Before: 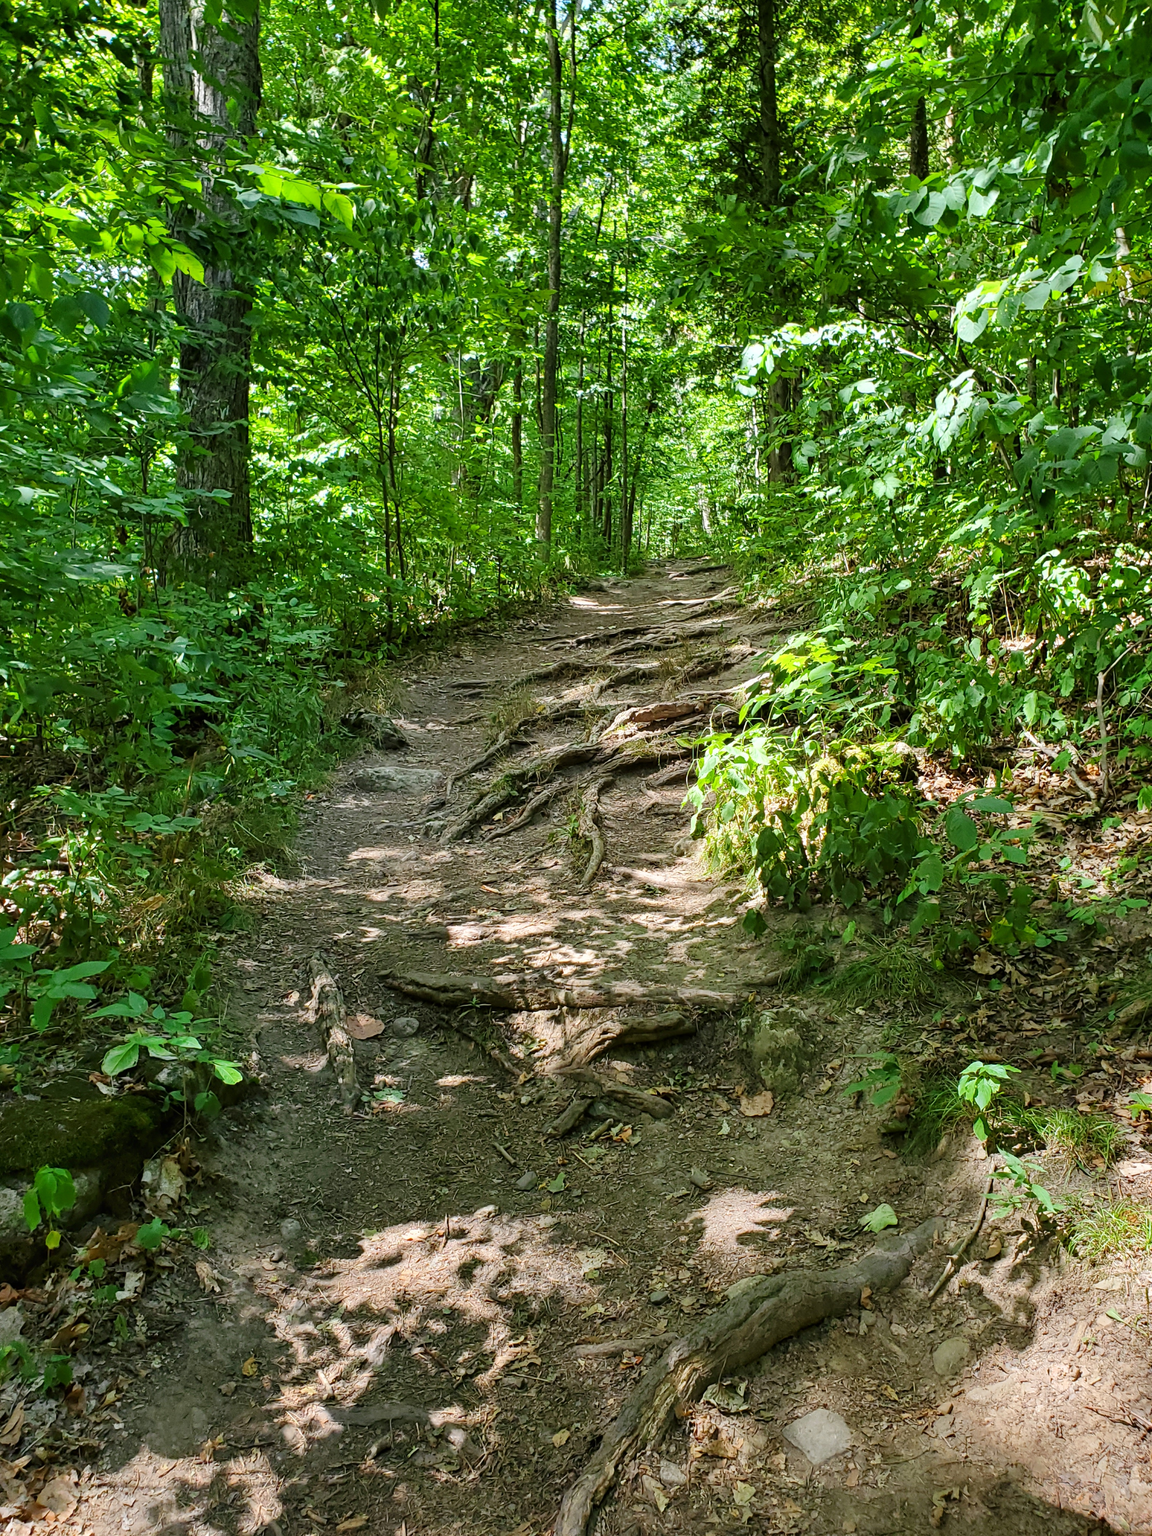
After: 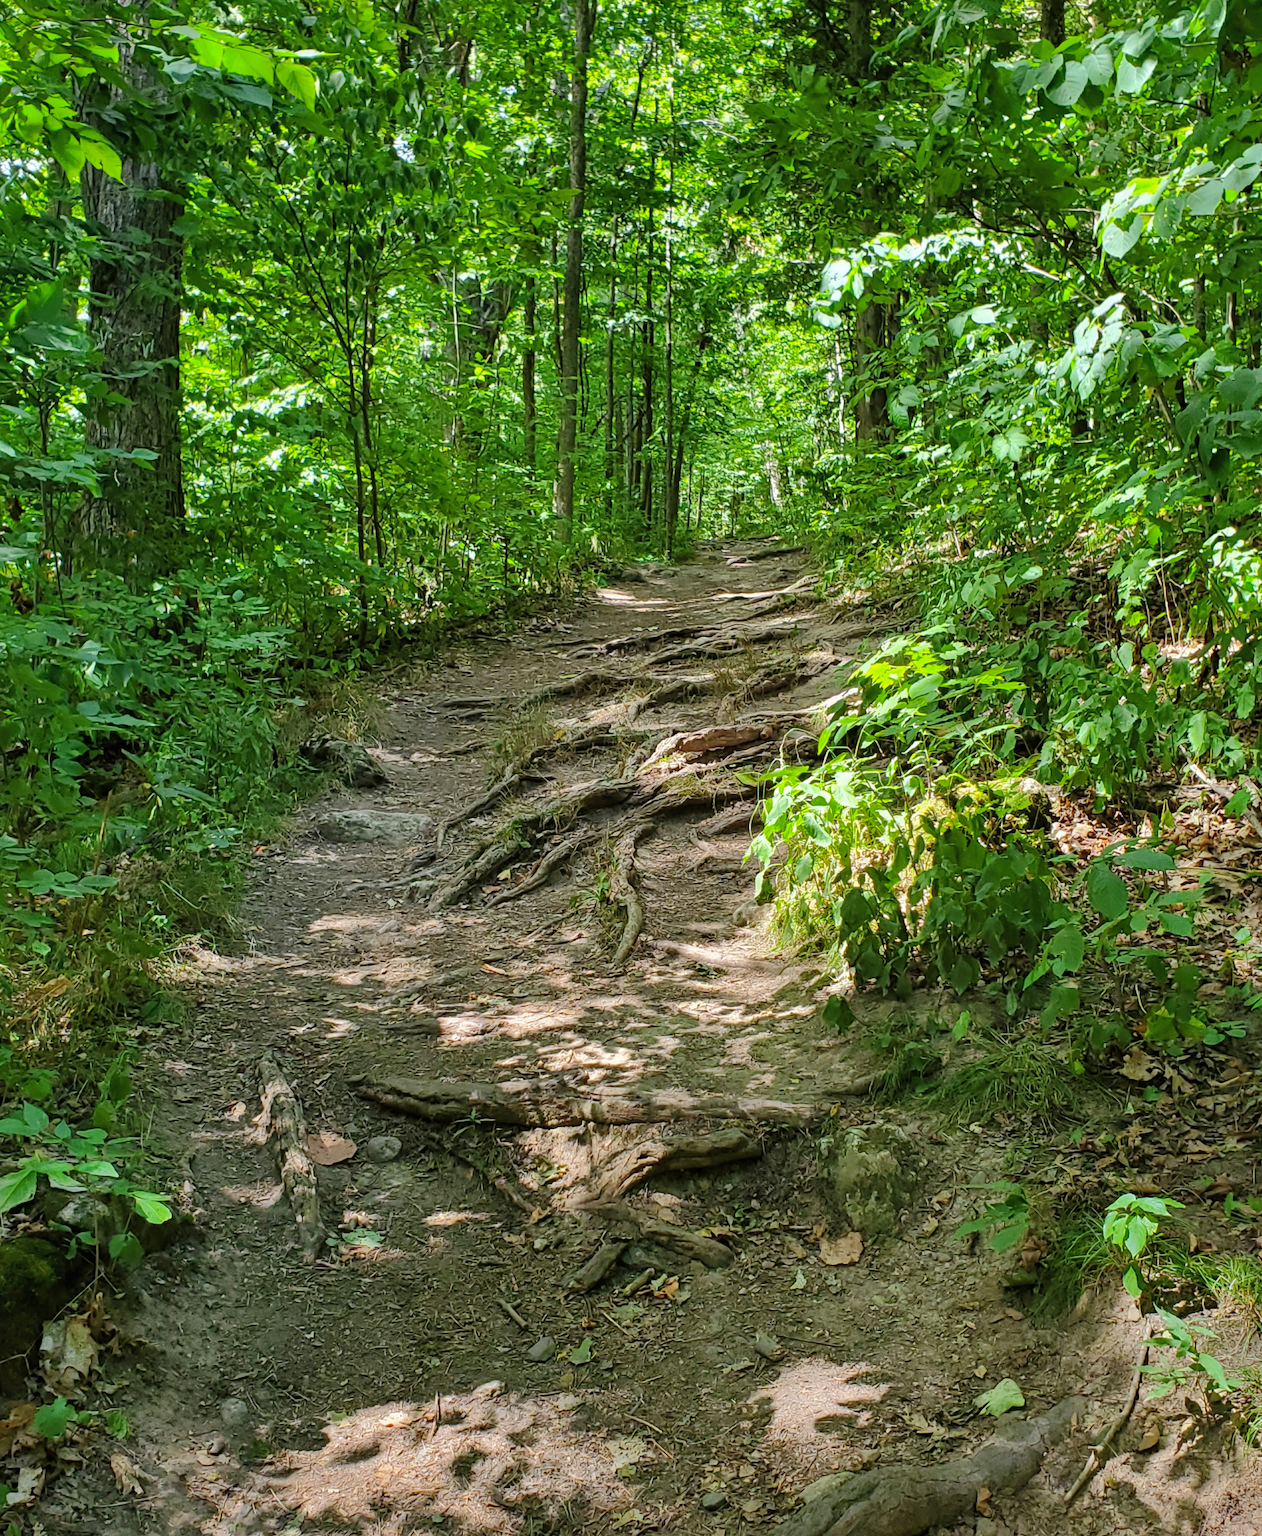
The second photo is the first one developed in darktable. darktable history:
shadows and highlights: shadows 40.25, highlights -60.05, highlights color adjustment 73.09%
crop and rotate: left 9.646%, top 9.428%, right 6.172%, bottom 13.74%
